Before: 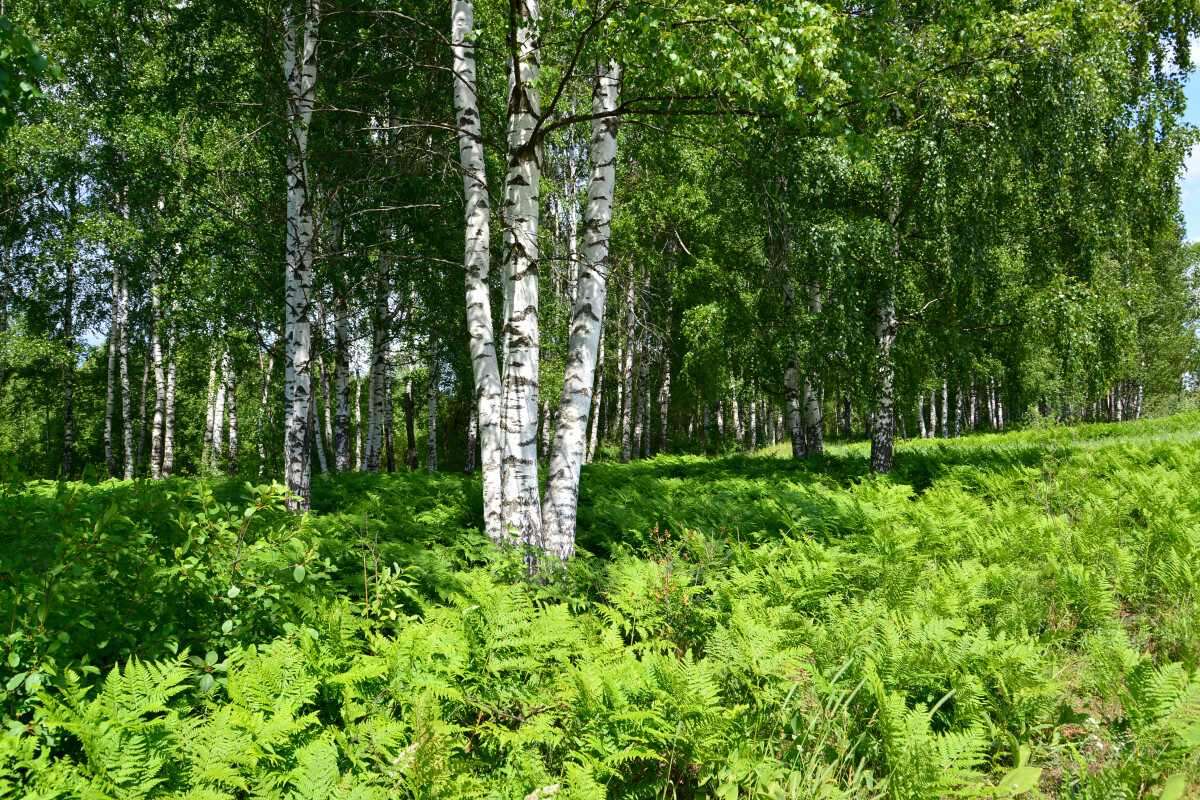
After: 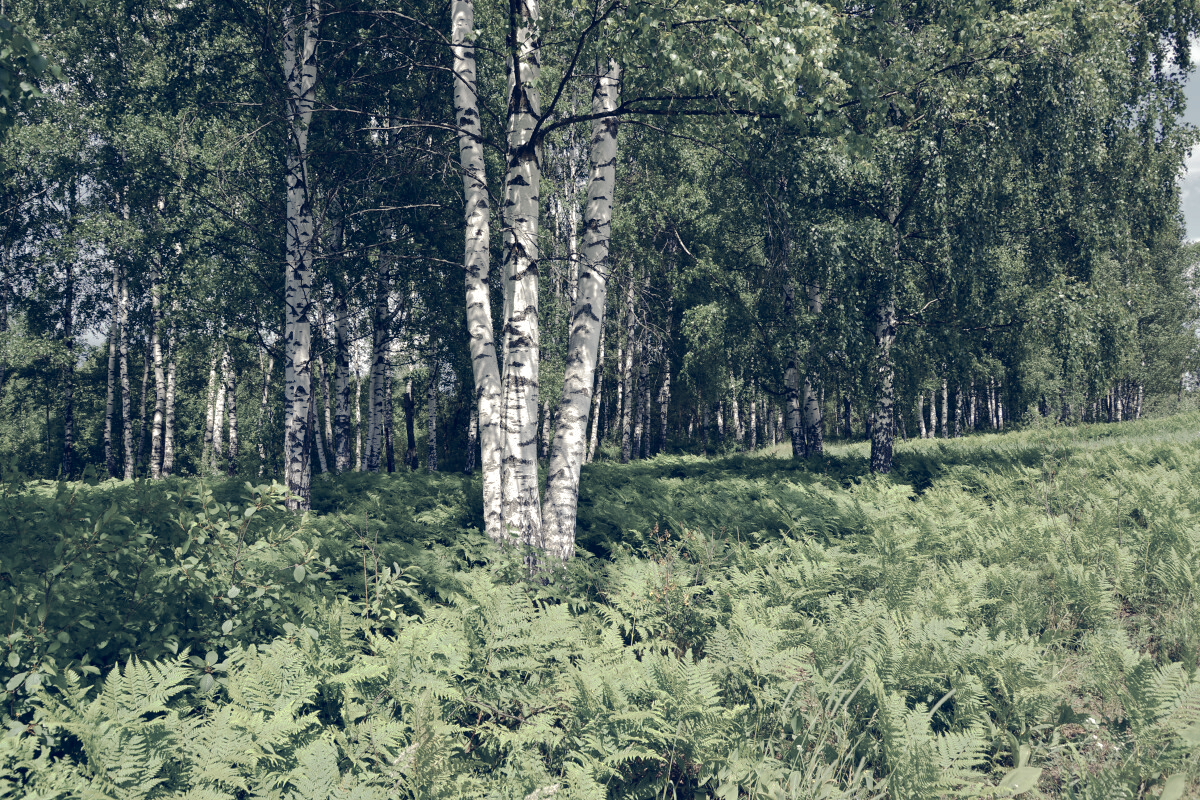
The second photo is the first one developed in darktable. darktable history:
tone curve: curves: ch0 [(0, 0) (0.003, 0.003) (0.011, 0.011) (0.025, 0.025) (0.044, 0.044) (0.069, 0.068) (0.1, 0.098) (0.136, 0.134) (0.177, 0.175) (0.224, 0.221) (0.277, 0.273) (0.335, 0.33) (0.399, 0.393) (0.468, 0.461) (0.543, 0.534) (0.623, 0.614) (0.709, 0.69) (0.801, 0.752) (0.898, 0.835) (1, 1)], preserve colors none
color look up table: target L [79.41, 68.15, 58.88, 46.09, 200.08, 100.29, 87.07, 80.38, 62.97, 62.95, 58.1, 56.02, 56.93, 38.51, 57.28, 56.53, 48.92, 40.72, 37.93, 22.91, 63.07, 68.26, 51.94, 52.38, 0 ×25], target a [1.501, -7.934, -13.79, -4.807, 0, -0.039, 0.699, 1.514, 6.825, 7.781, 14.49, 1.293, 20.44, 8.968, 4.42, 19.47, 4.694, 1.705, 11.76, 2.978, -8.422, 1.247, -7.453, 0.082, 0 ×25], target b [3.33, 17.87, 8.012, 2.892, 0, 0.486, 5.777, 30, 22.7, 6.853, 20.47, -1.338, 6.386, -0.546, -8.515, -3.803, -21.16, -7.123, -16.05, -16.57, -0.062, 1.277, -13.31, -11.44, 0 ×25], num patches 24
